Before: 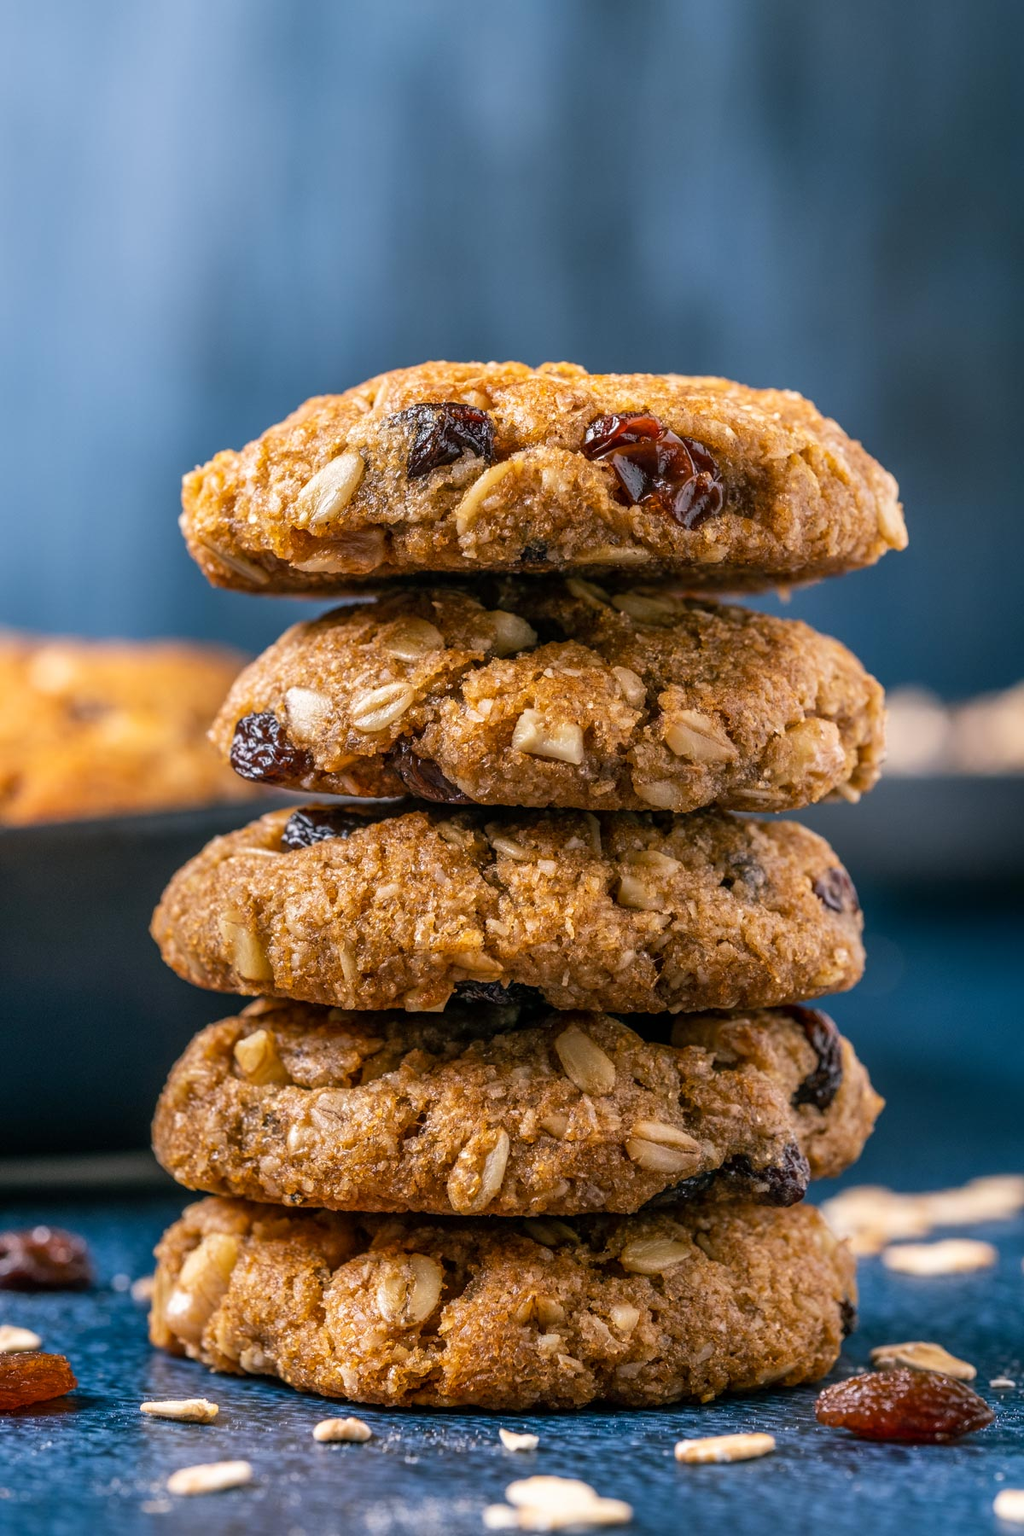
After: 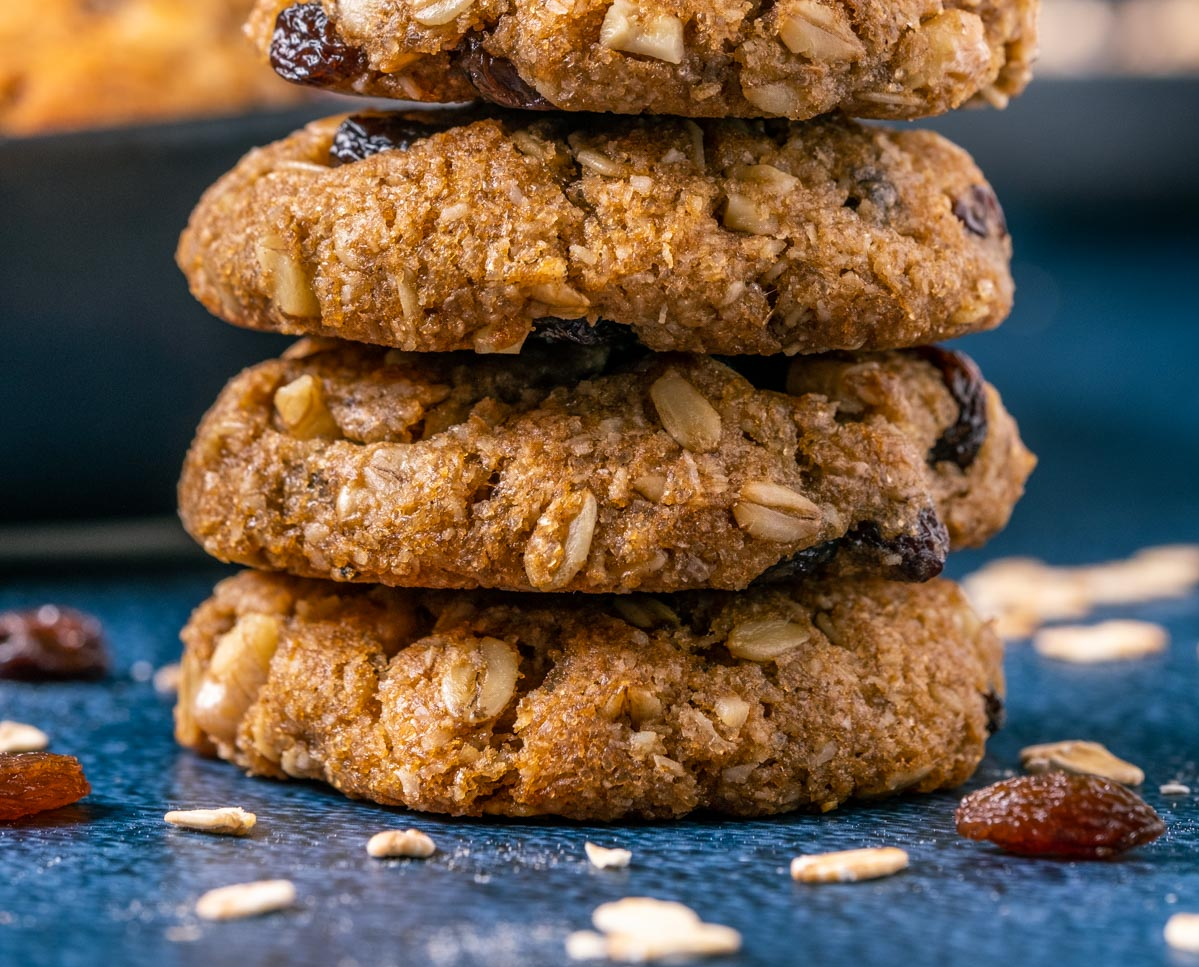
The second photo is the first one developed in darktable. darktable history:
base curve: curves: ch0 [(0, 0) (0.297, 0.298) (1, 1)], preserve colors none
crop and rotate: top 46.237%
